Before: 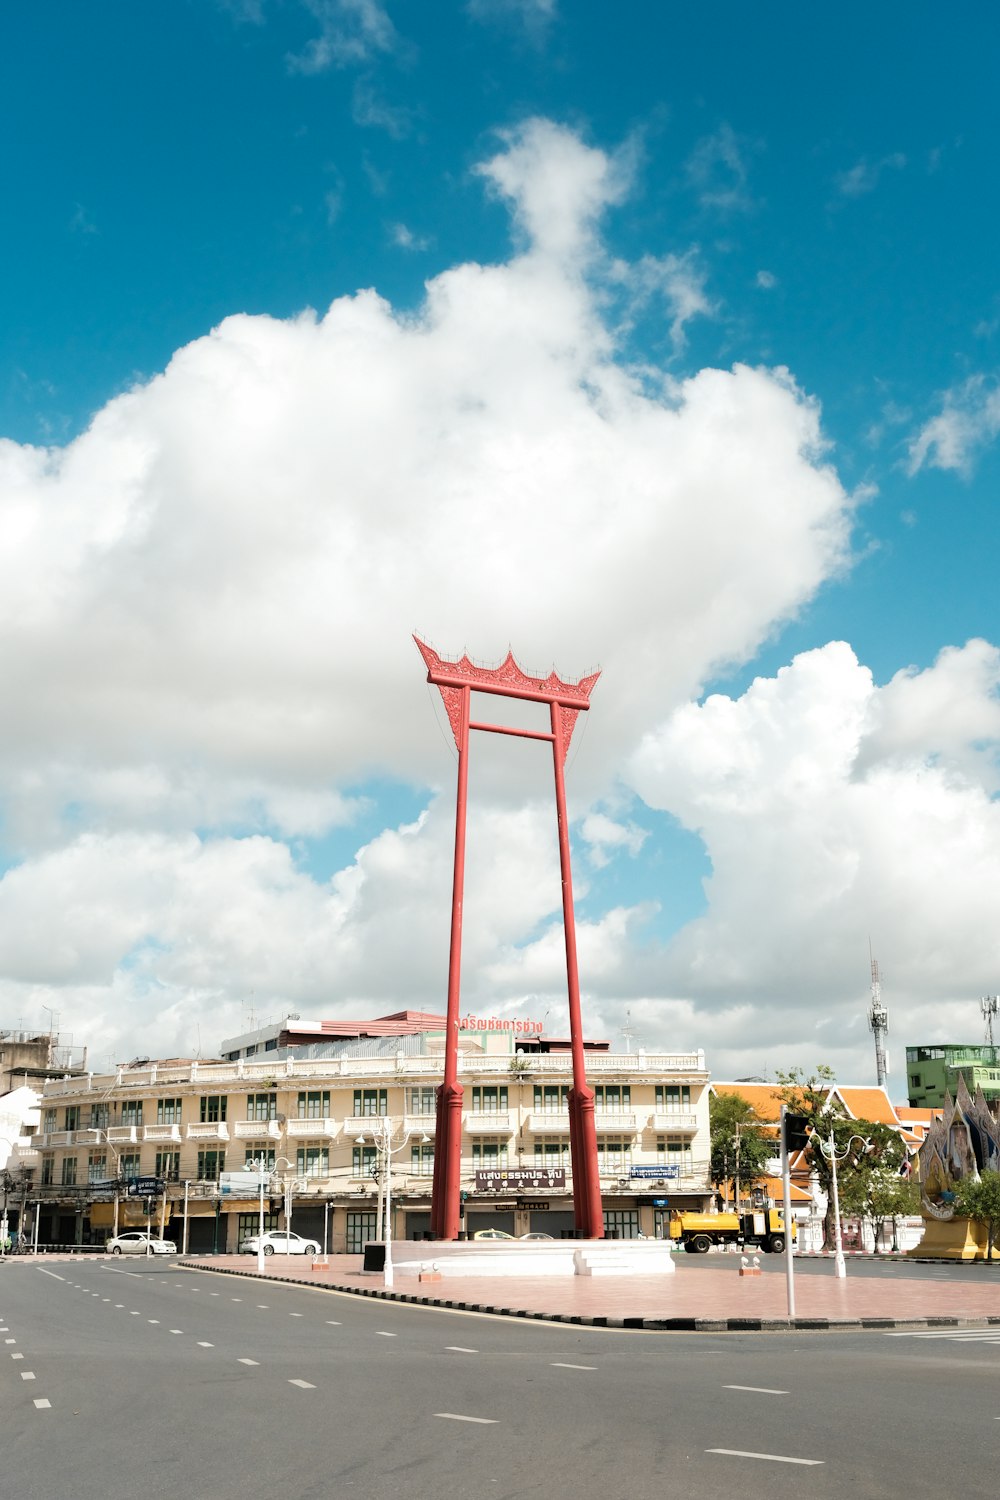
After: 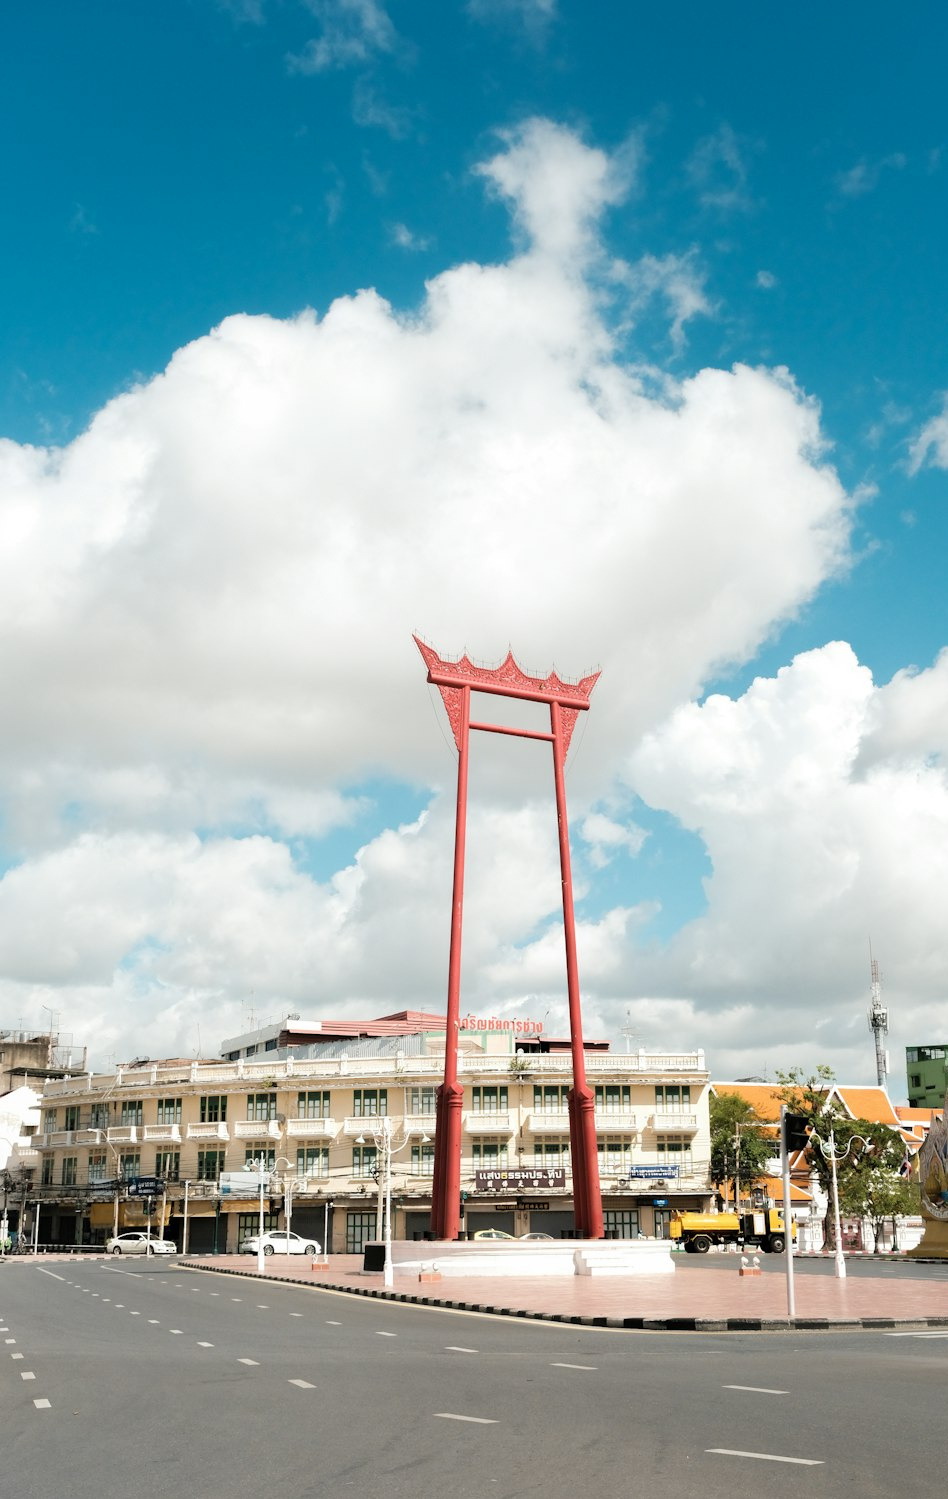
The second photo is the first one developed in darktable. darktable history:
crop and rotate: left 0%, right 5.189%
